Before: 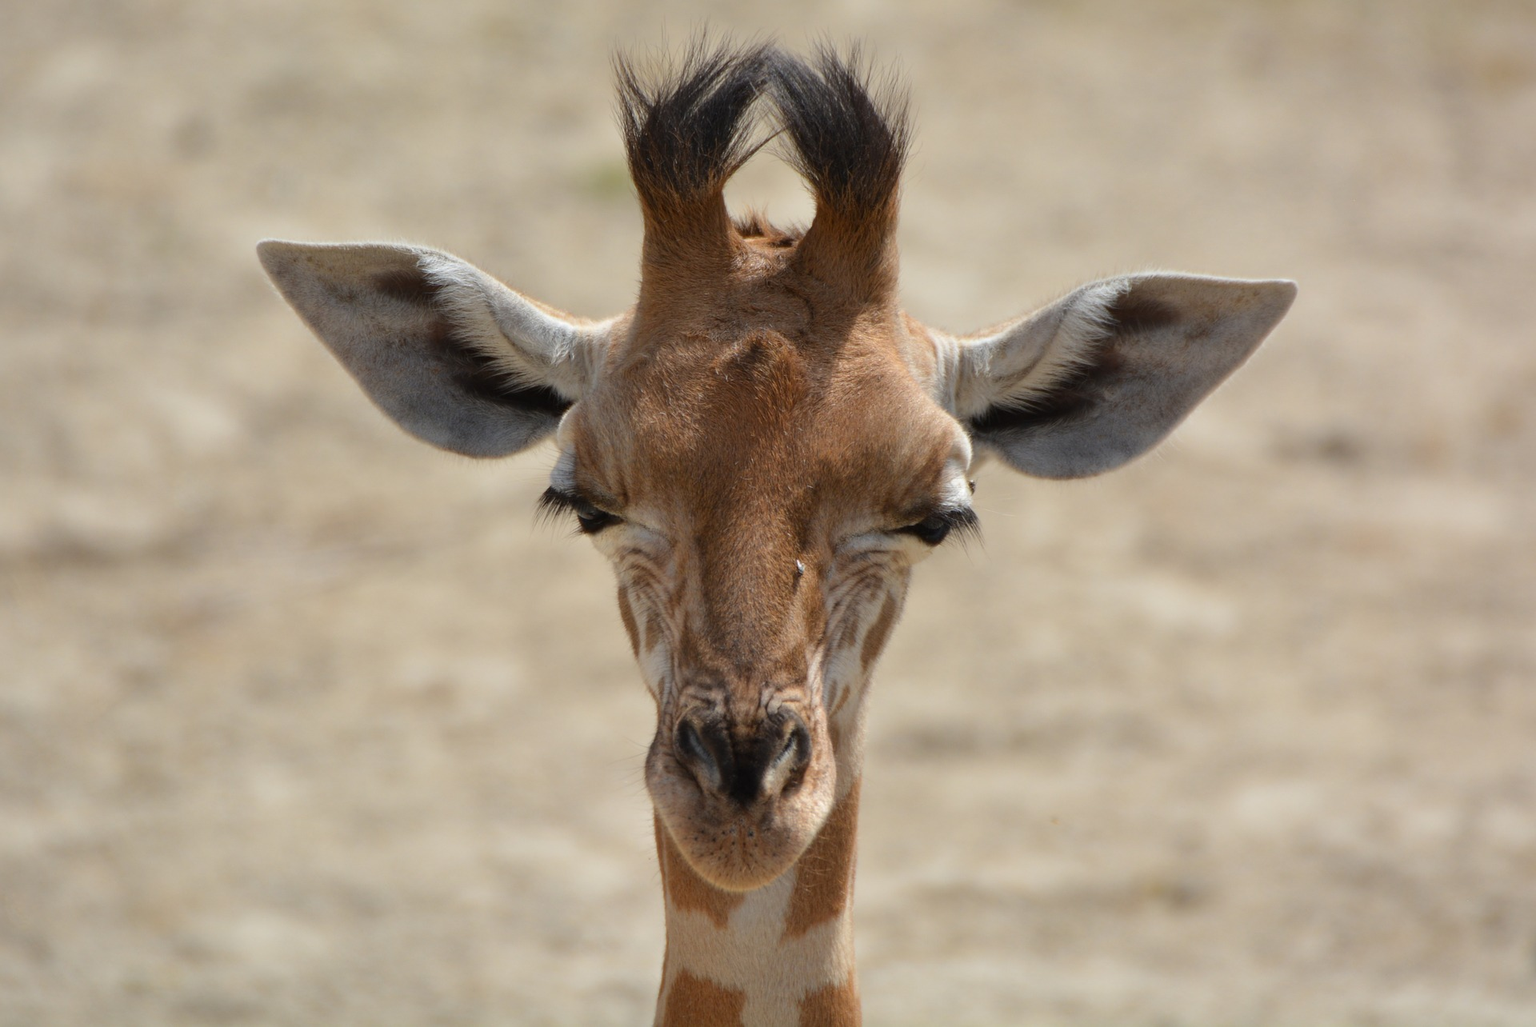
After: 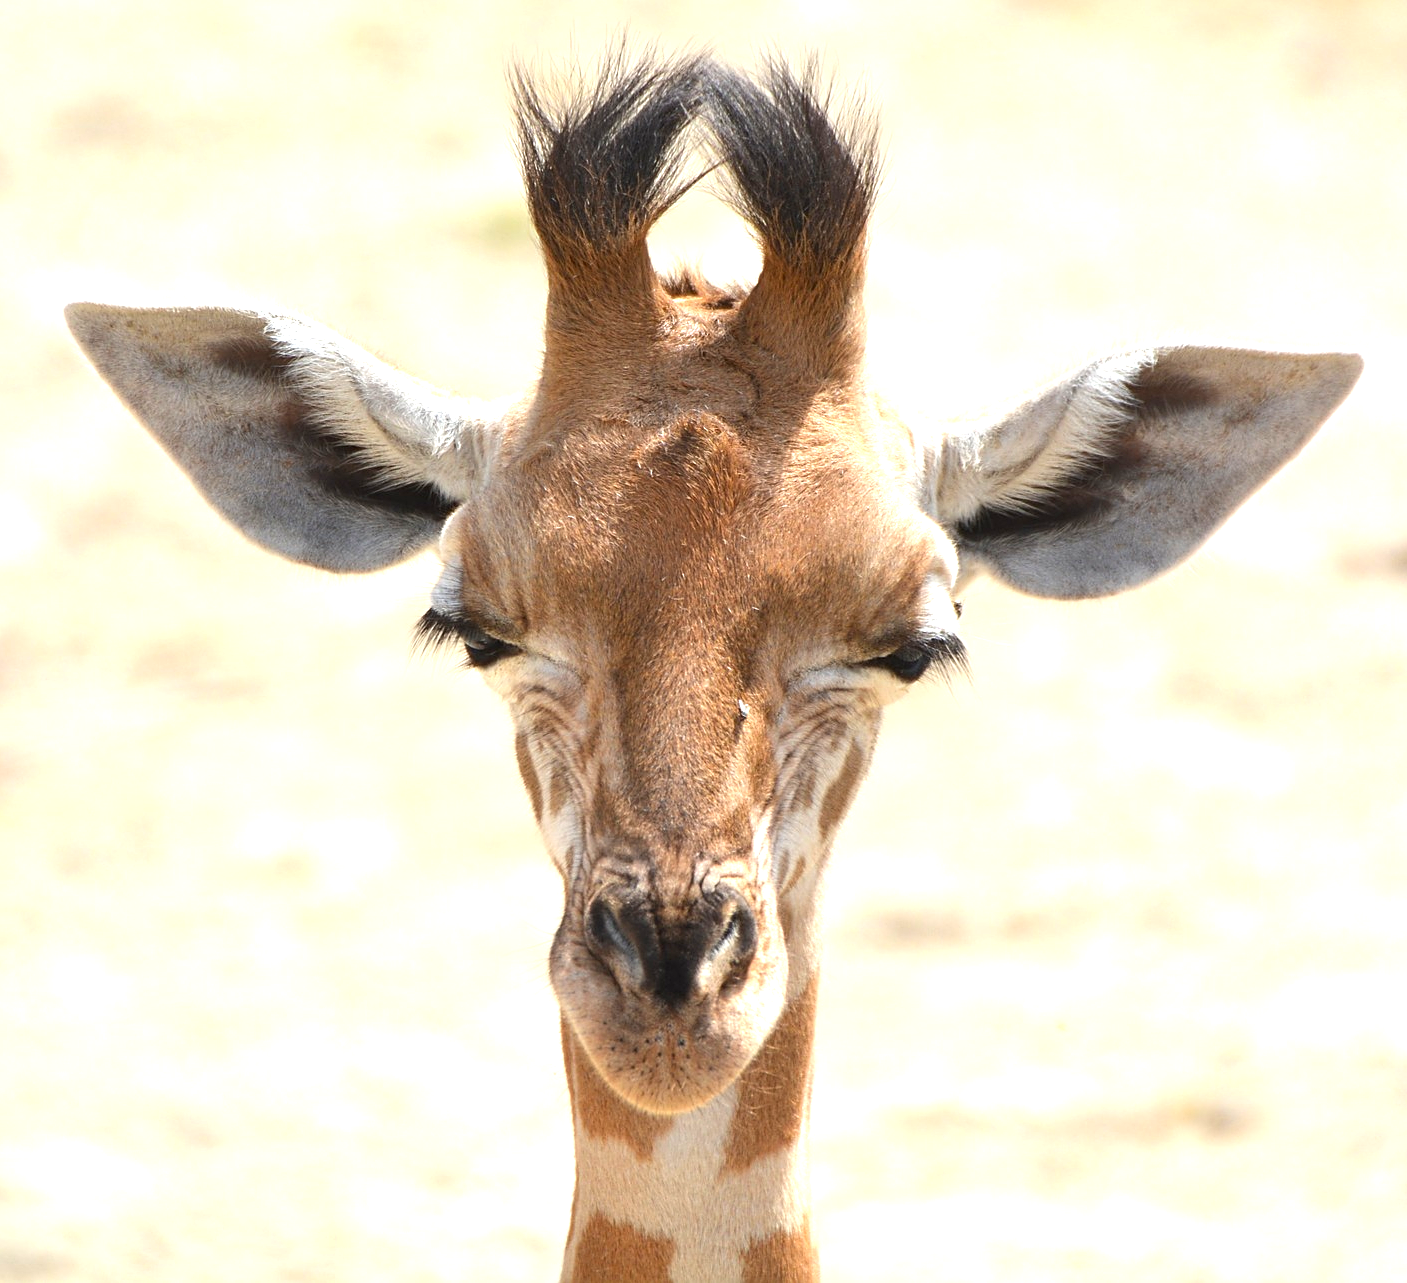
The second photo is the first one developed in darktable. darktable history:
crop: left 13.426%, top 0%, right 13.274%
exposure: black level correction 0, exposure 1.387 EV, compensate highlight preservation false
sharpen: on, module defaults
